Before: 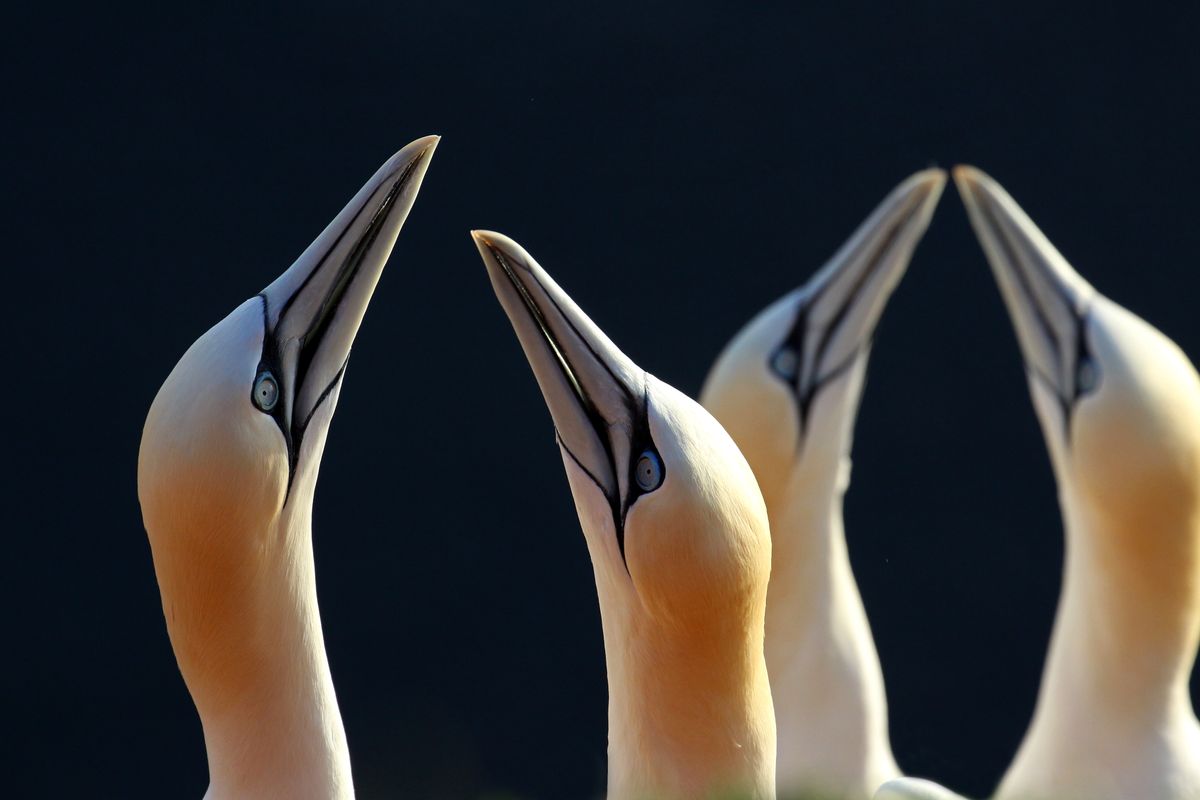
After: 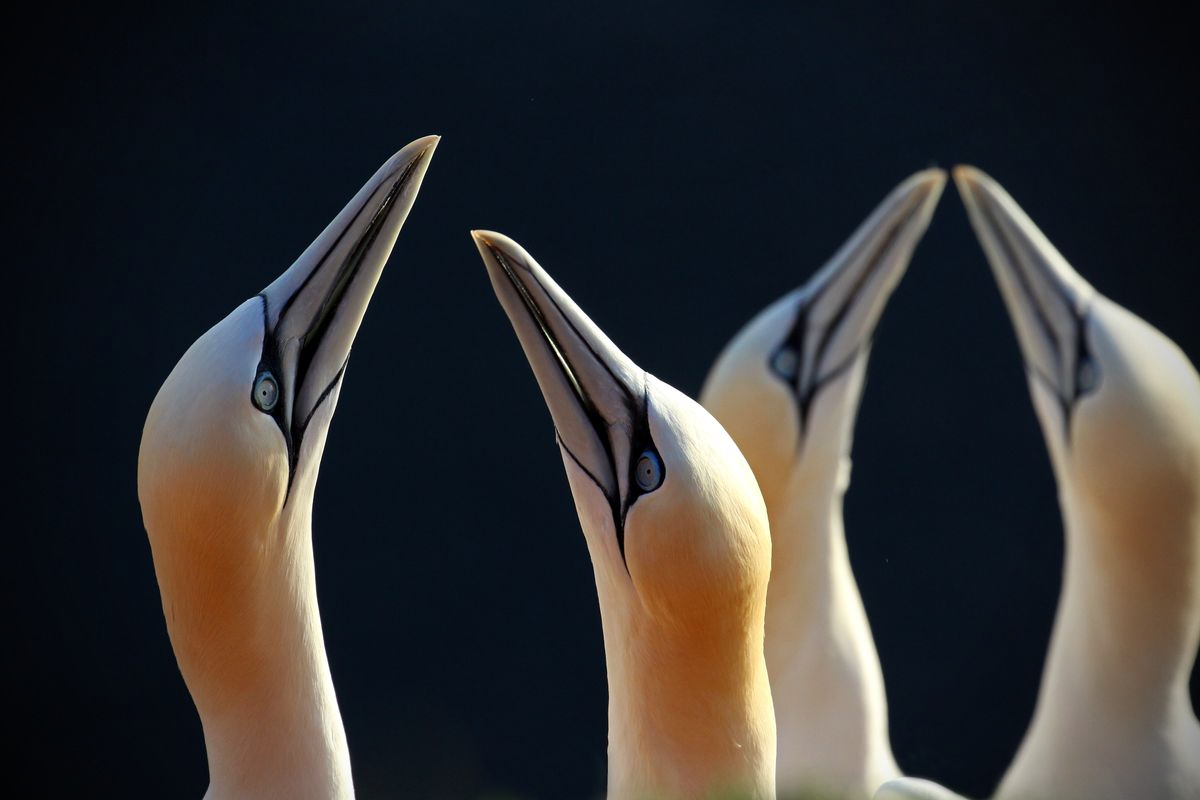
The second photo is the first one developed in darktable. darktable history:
vignetting: fall-off start 71.91%, brightness -0.811
